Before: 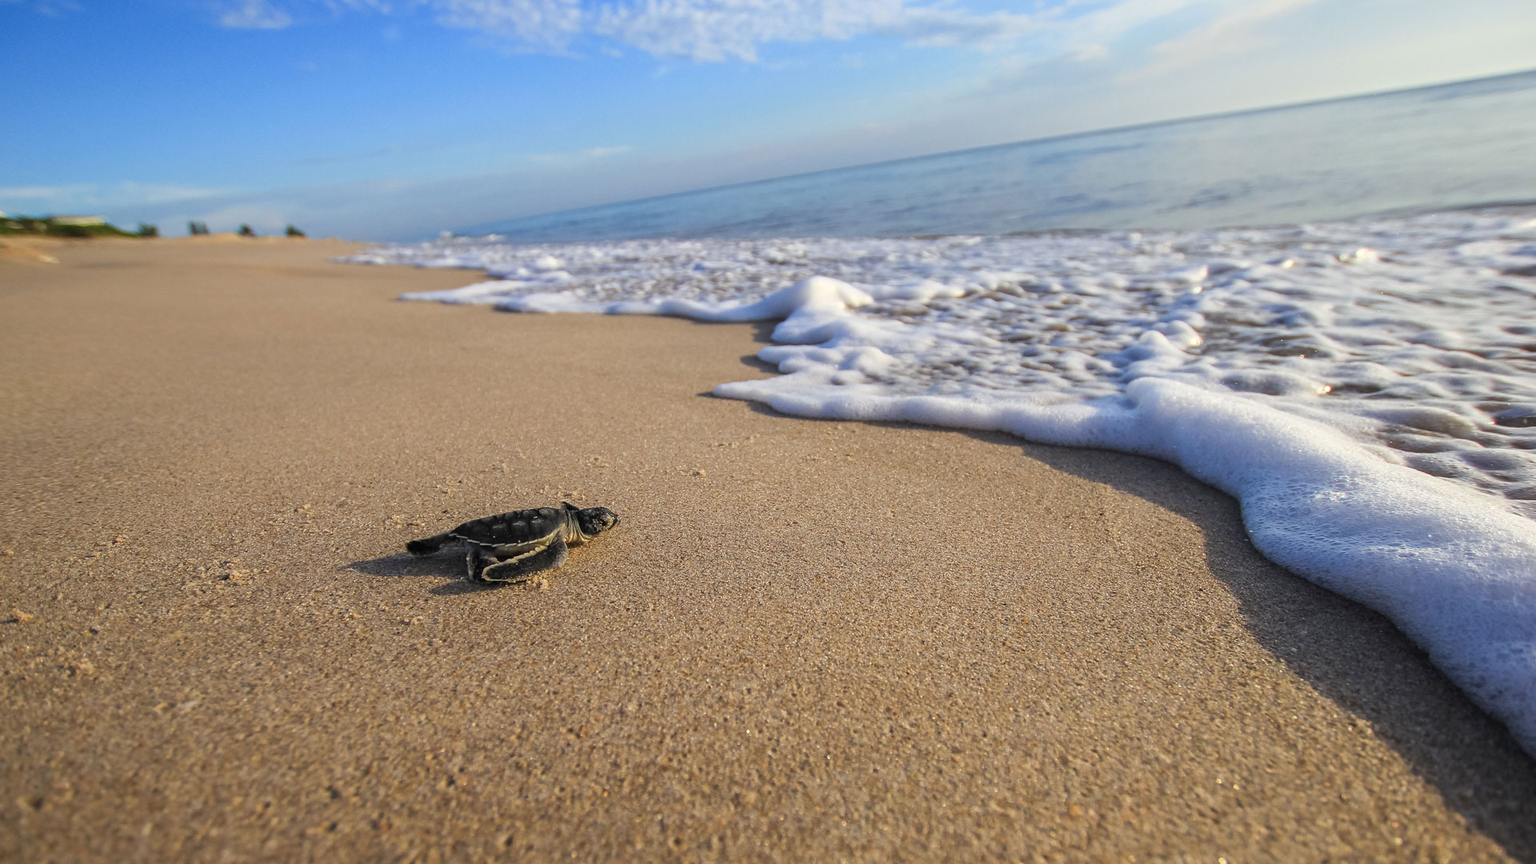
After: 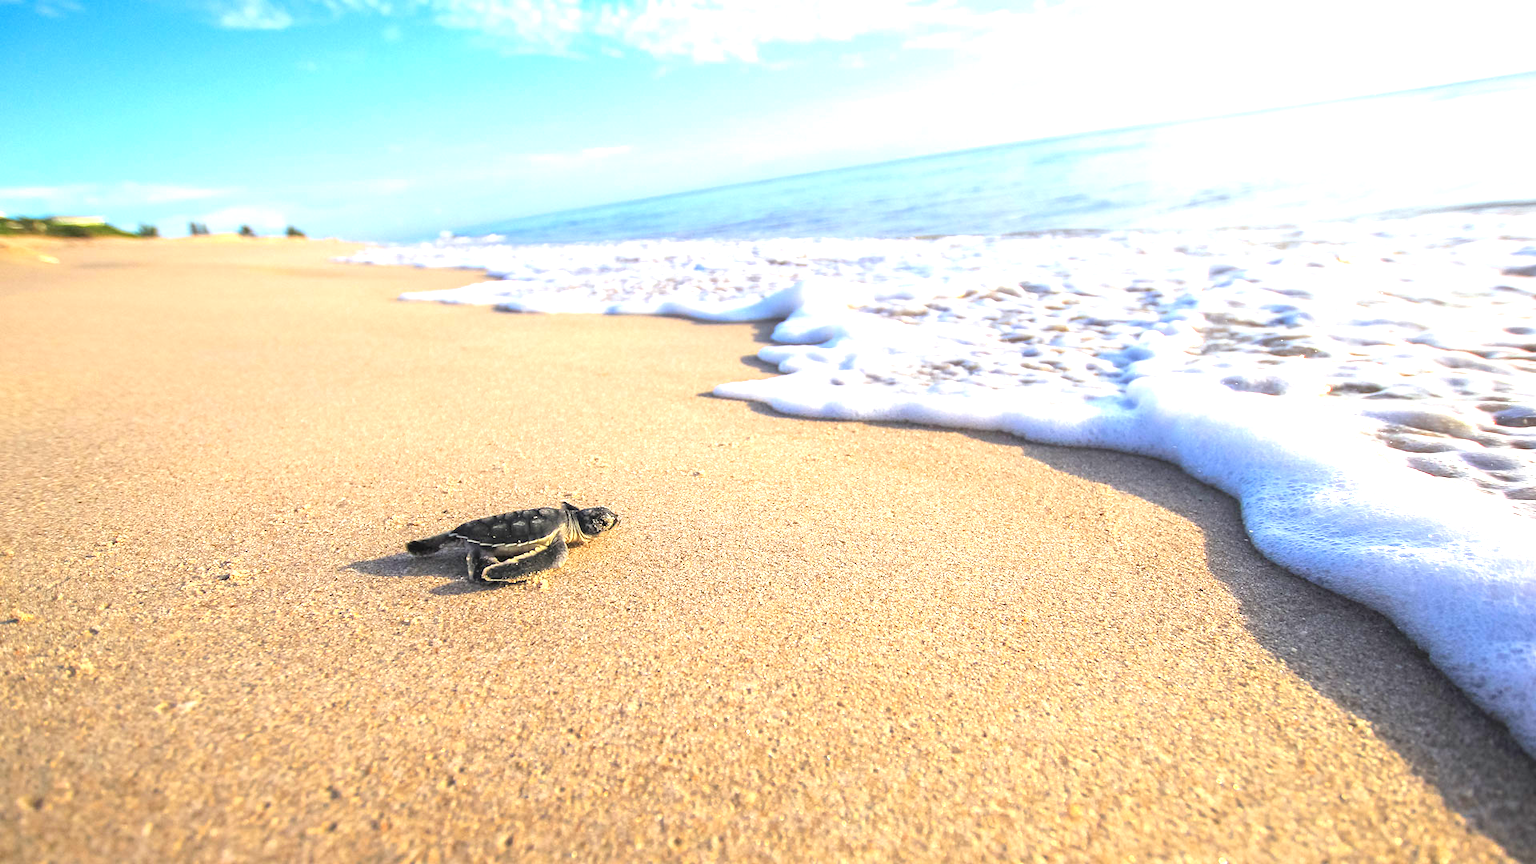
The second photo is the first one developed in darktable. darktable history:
exposure: black level correction 0, exposure 1.5 EV, compensate exposure bias true, compensate highlight preservation false
contrast brightness saturation: contrast 0.03, brightness 0.06, saturation 0.13
